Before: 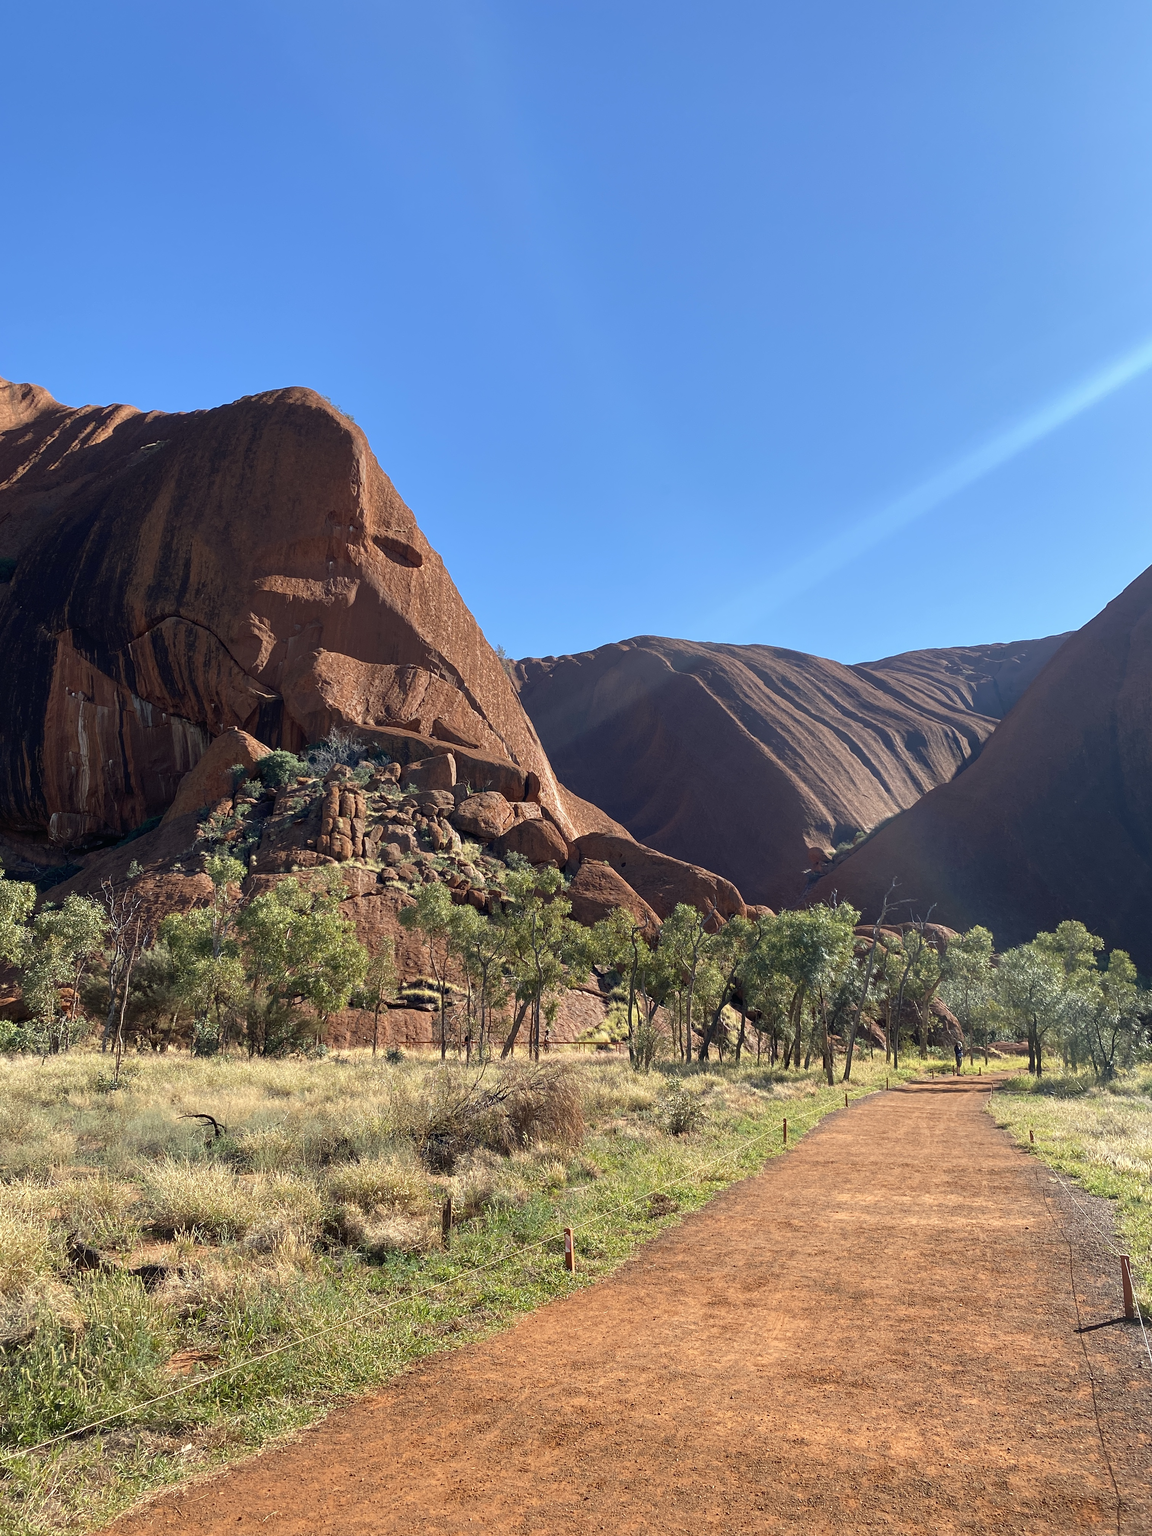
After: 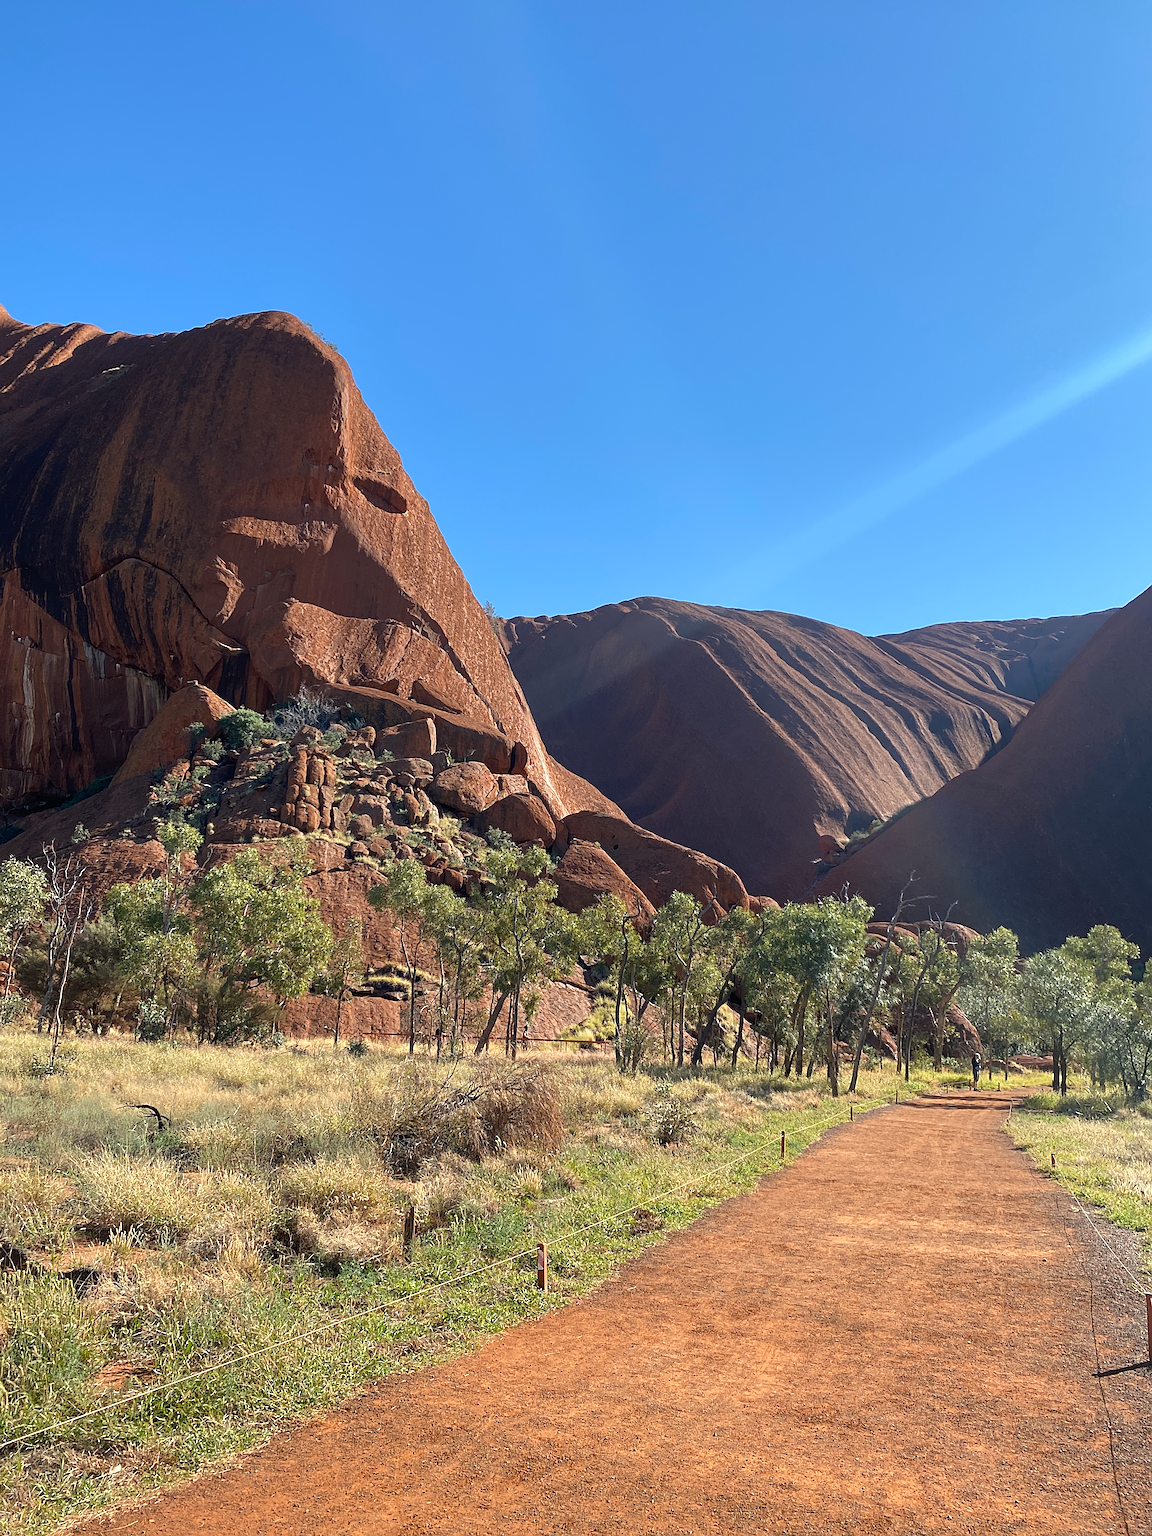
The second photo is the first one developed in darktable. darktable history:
sharpen: on, module defaults
crop and rotate: angle -1.96°, left 3.097%, top 4.154%, right 1.586%, bottom 0.529%
